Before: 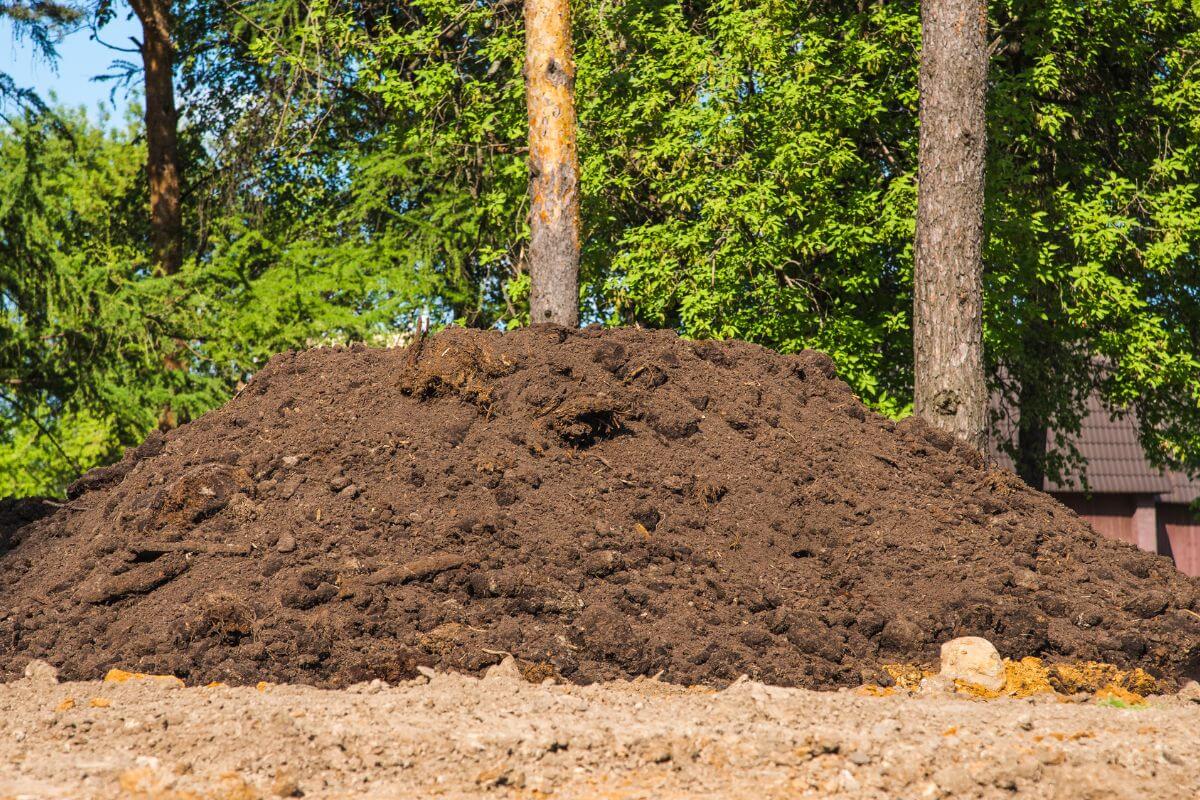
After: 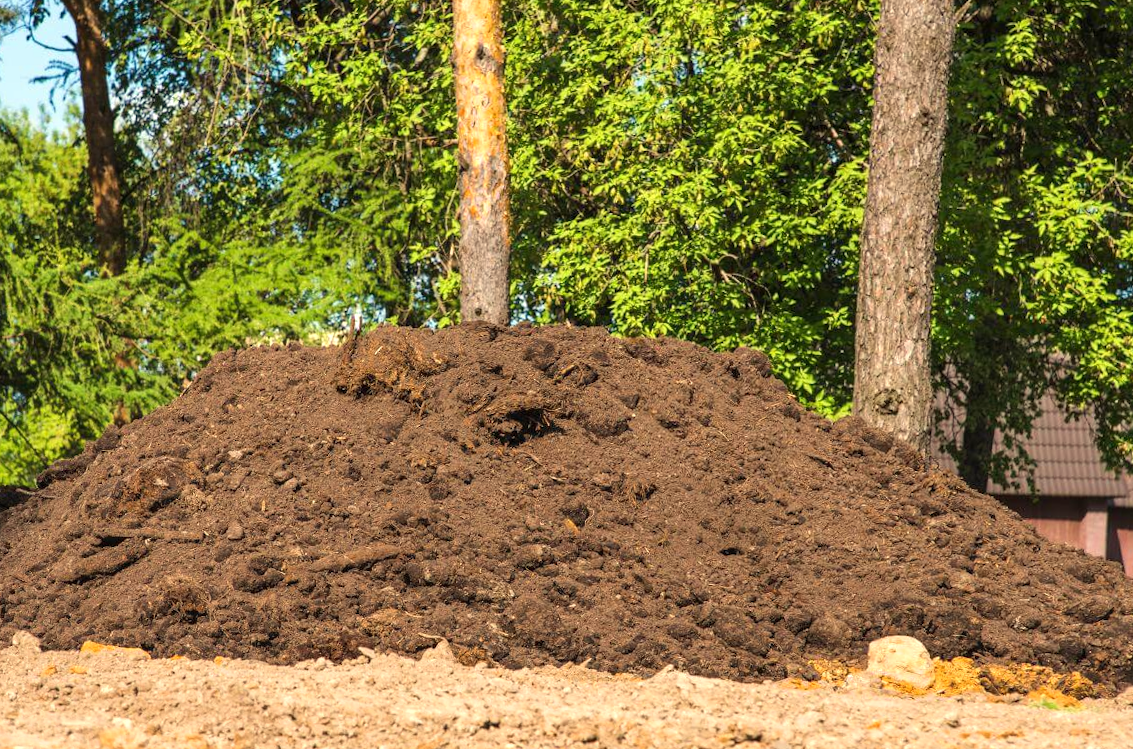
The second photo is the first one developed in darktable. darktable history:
tone equalizer: on, module defaults
rotate and perspective: rotation 0.062°, lens shift (vertical) 0.115, lens shift (horizontal) -0.133, crop left 0.047, crop right 0.94, crop top 0.061, crop bottom 0.94
exposure: exposure 0.3 EV, compensate highlight preservation false
white balance: red 1.029, blue 0.92
